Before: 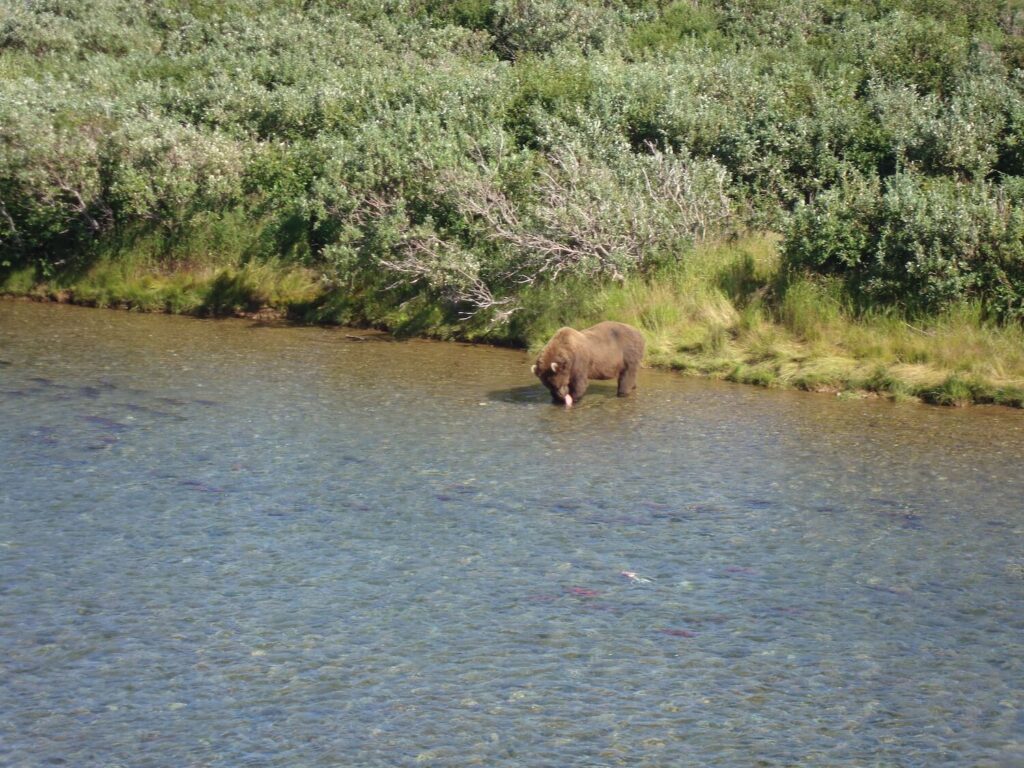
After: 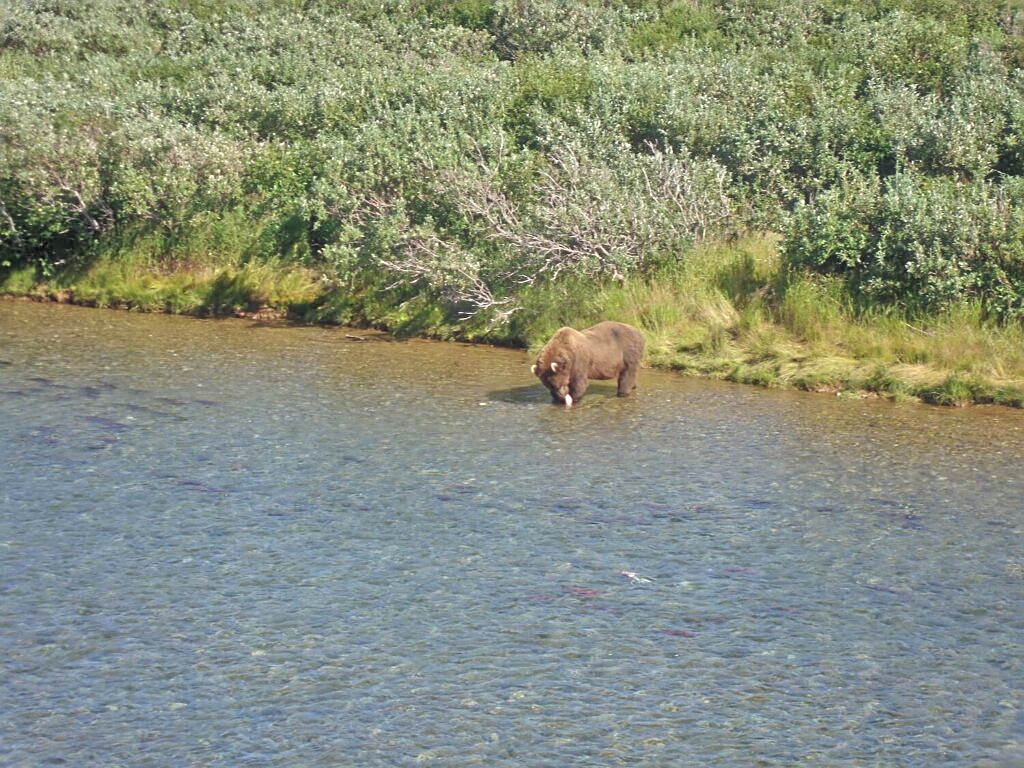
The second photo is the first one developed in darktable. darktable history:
haze removal: strength -0.053, adaptive false
tone equalizer: -7 EV 0.144 EV, -6 EV 0.571 EV, -5 EV 1.15 EV, -4 EV 1.3 EV, -3 EV 1.17 EV, -2 EV 0.6 EV, -1 EV 0.154 EV
sharpen: amount 0.543
